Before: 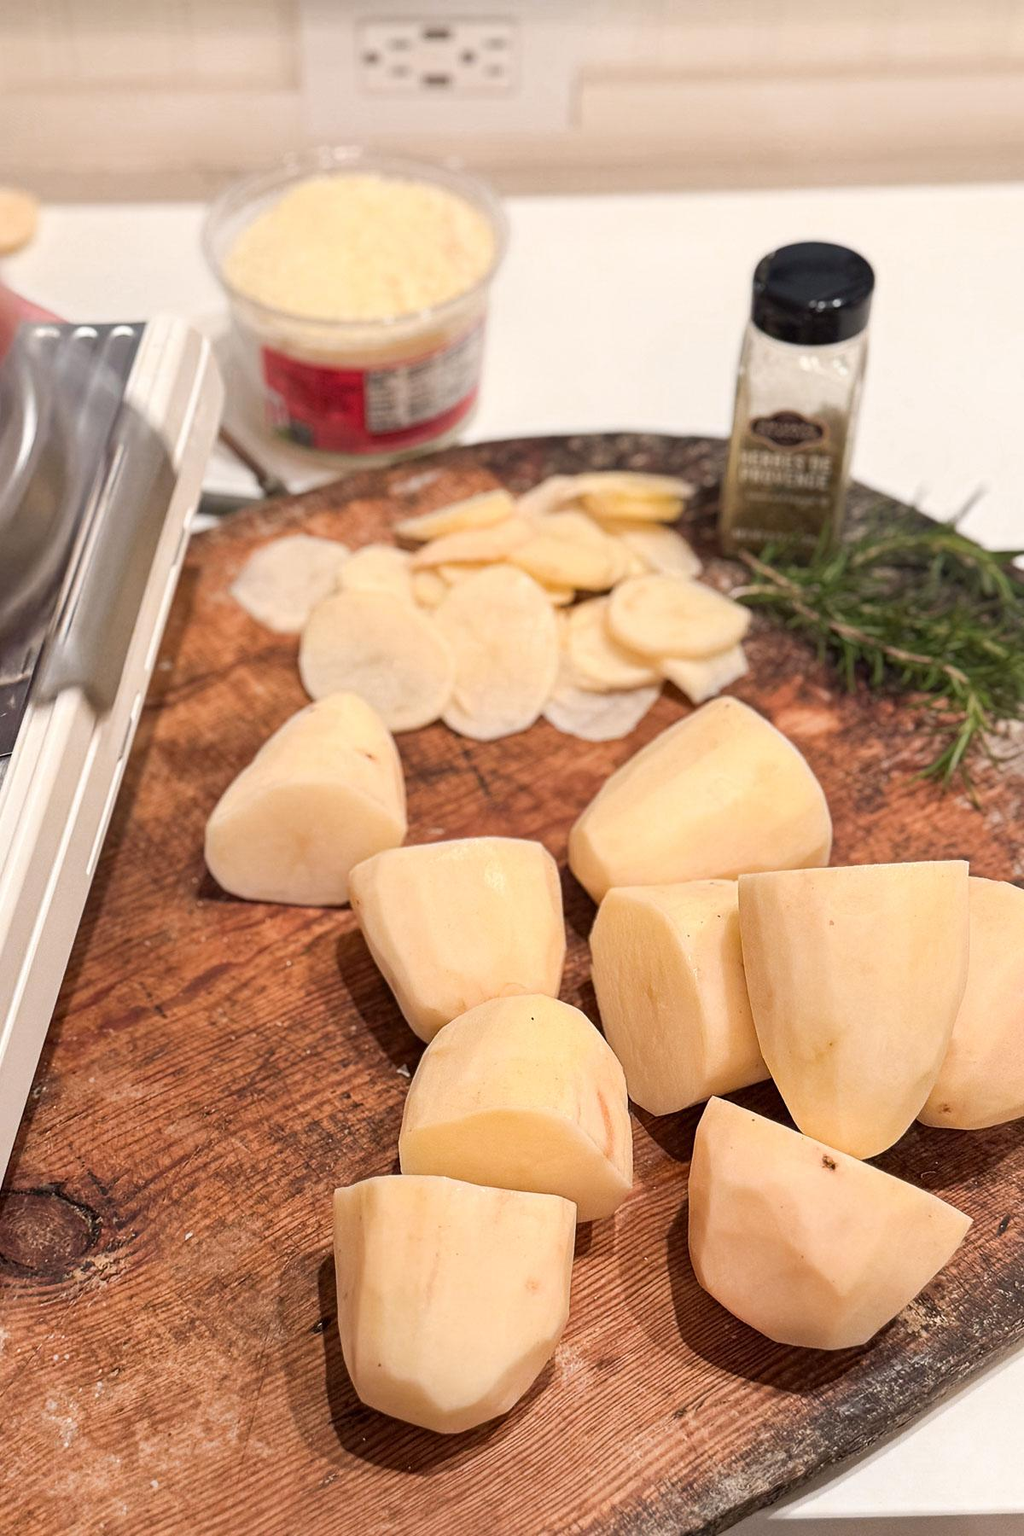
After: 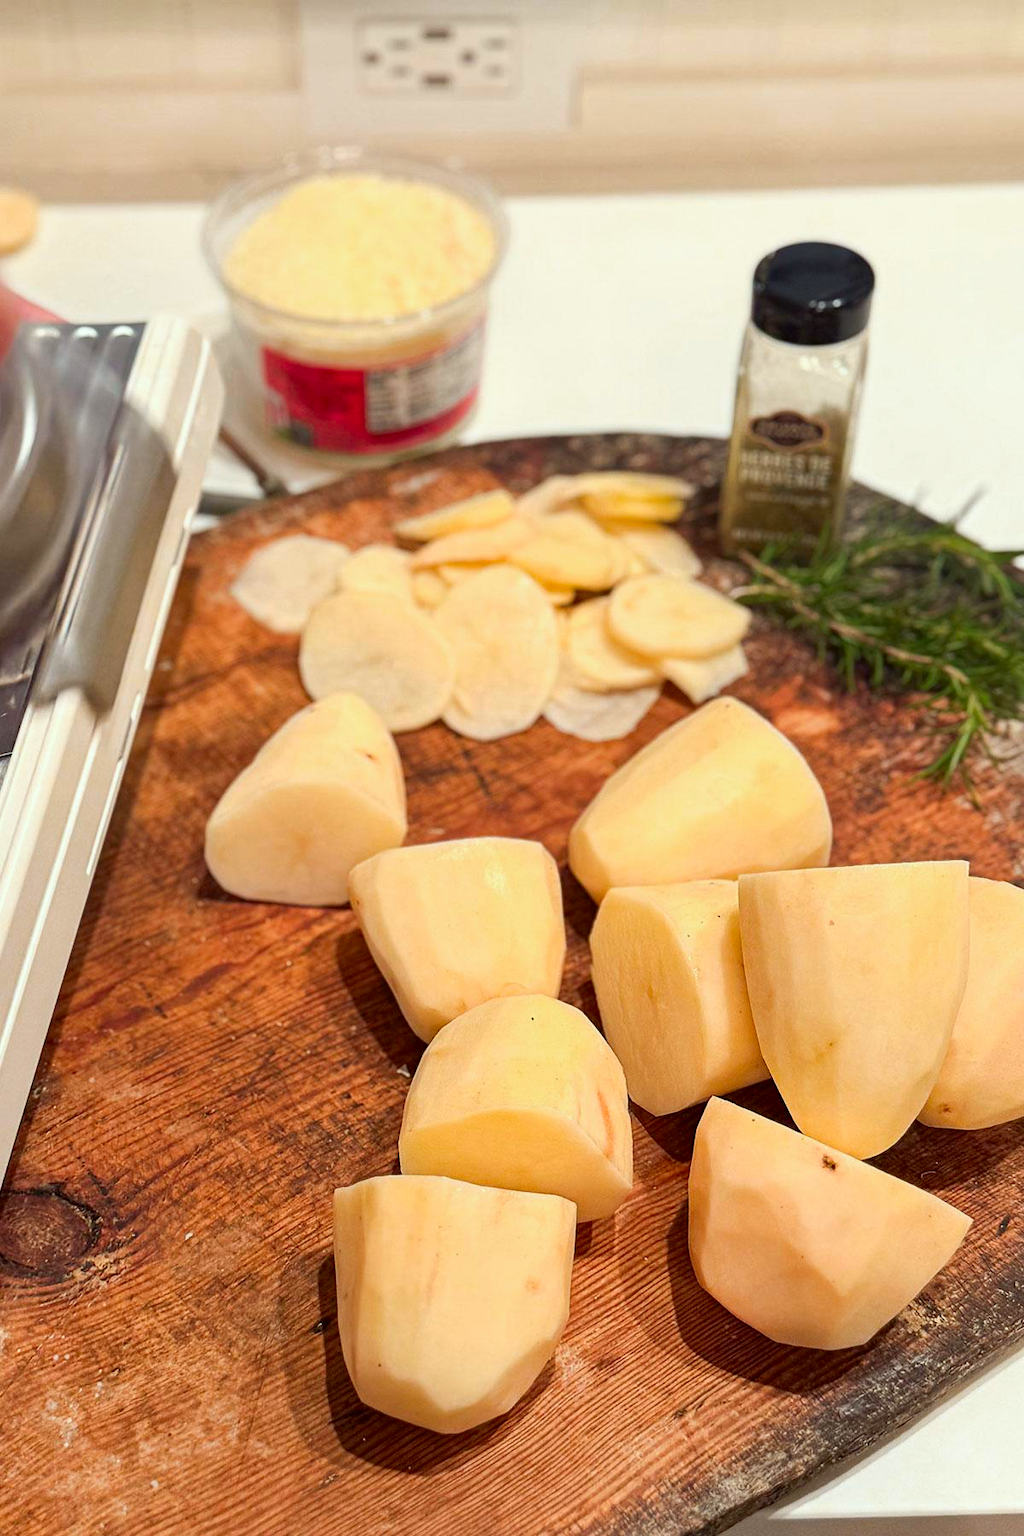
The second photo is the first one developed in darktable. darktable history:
color correction: highlights a* -6.42, highlights b* 0.399
contrast brightness saturation: brightness -0.019, saturation 0.352
